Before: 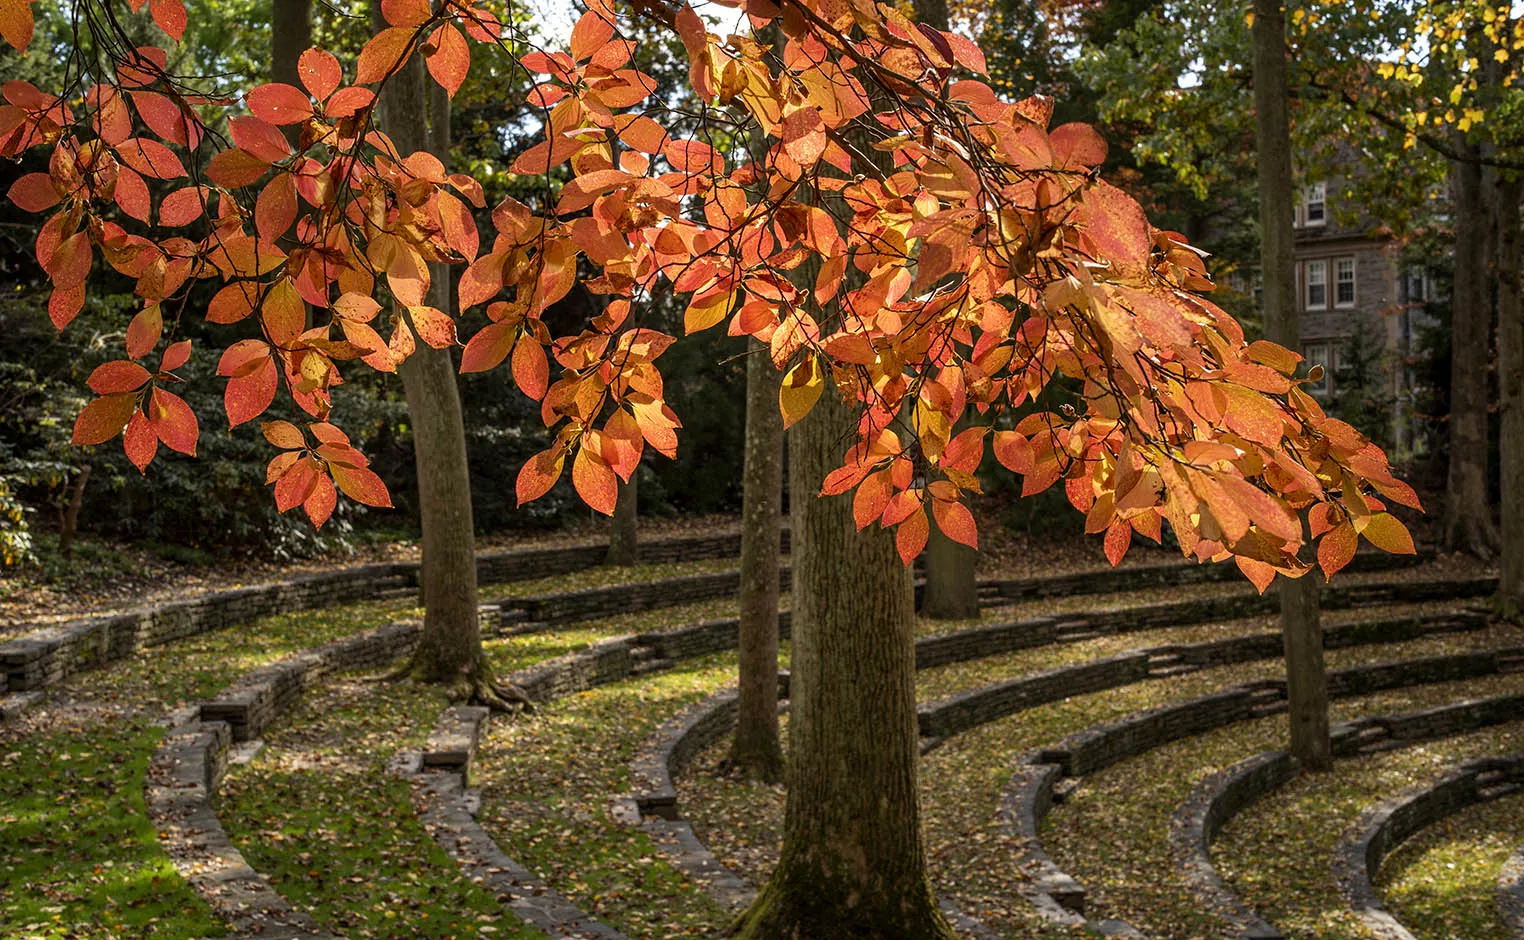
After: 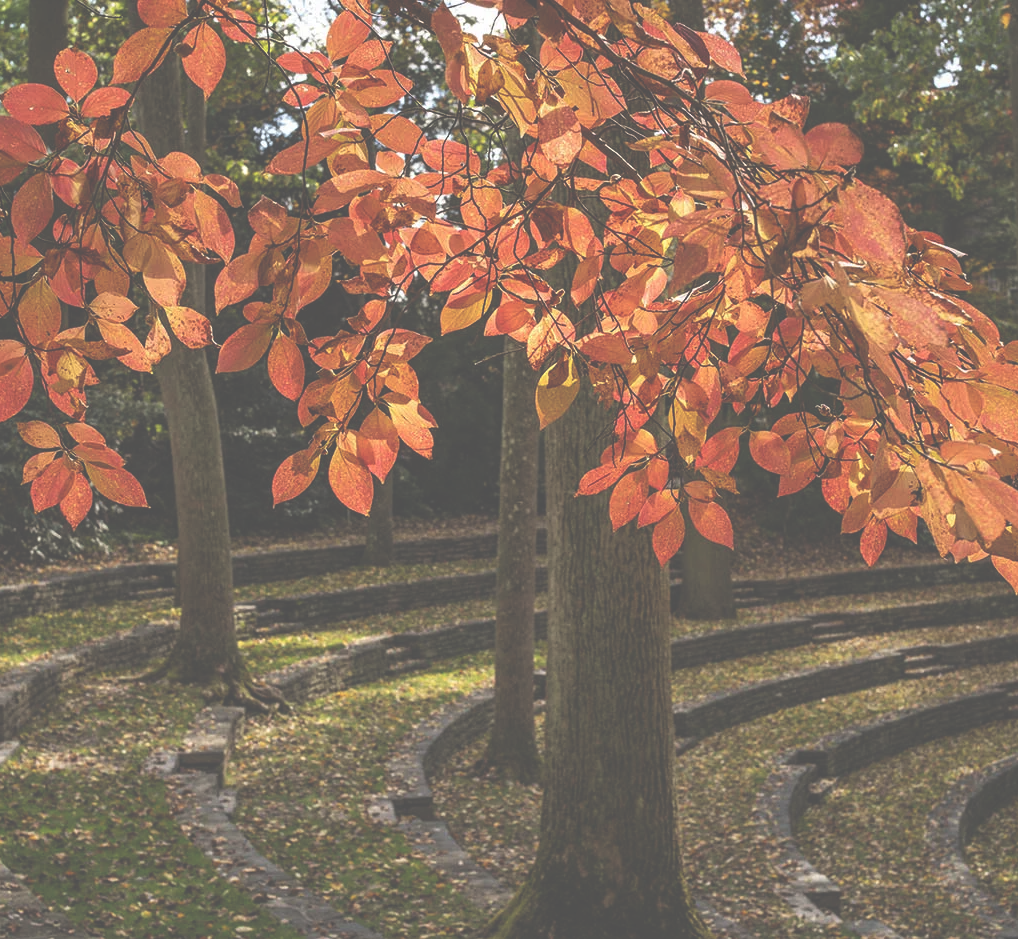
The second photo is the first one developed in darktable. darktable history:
exposure: black level correction -0.087, compensate exposure bias true, compensate highlight preservation false
crop and rotate: left 16.078%, right 17.113%
